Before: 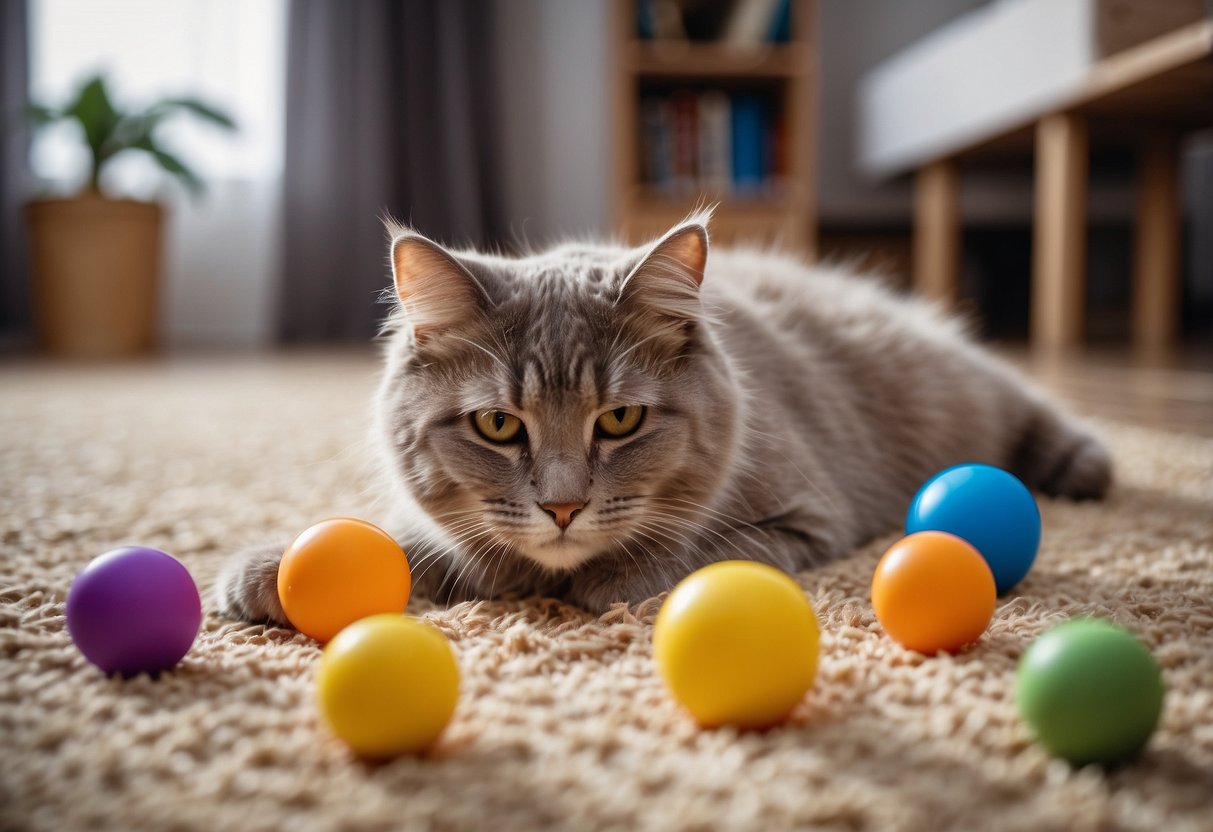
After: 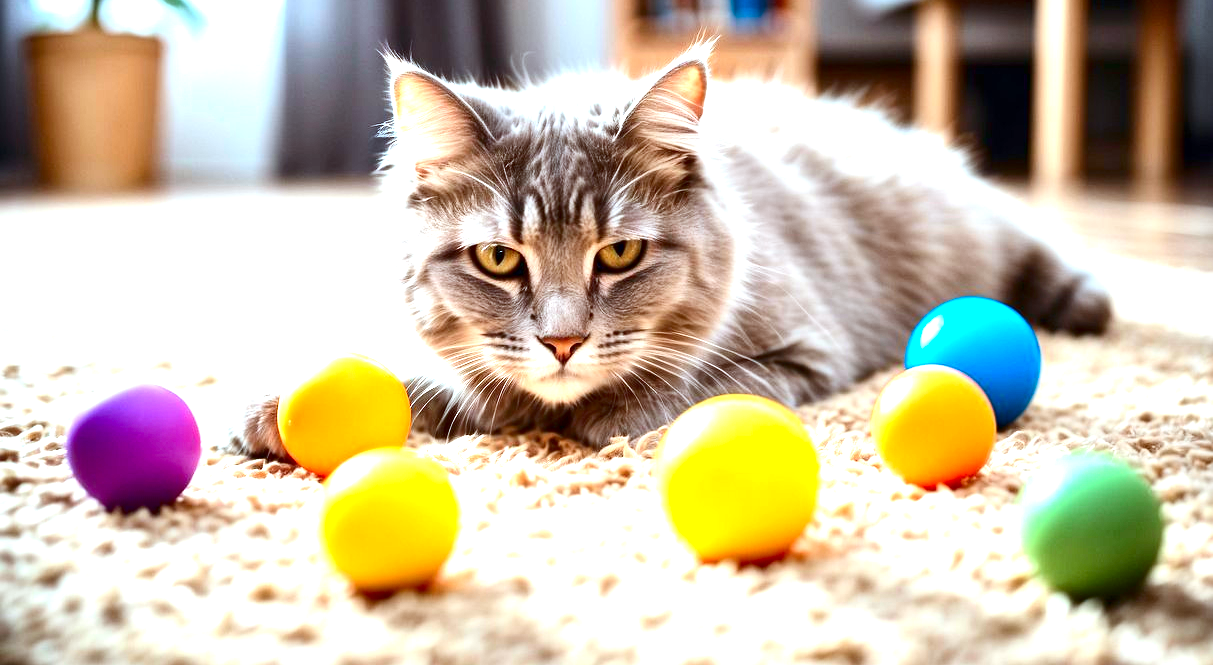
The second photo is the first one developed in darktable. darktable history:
crop and rotate: top 19.998%
contrast brightness saturation: contrast 0.19, brightness -0.11, saturation 0.21
exposure: black level correction 0.001, exposure 2 EV, compensate highlight preservation false
color correction: highlights a* -11.71, highlights b* -15.58
